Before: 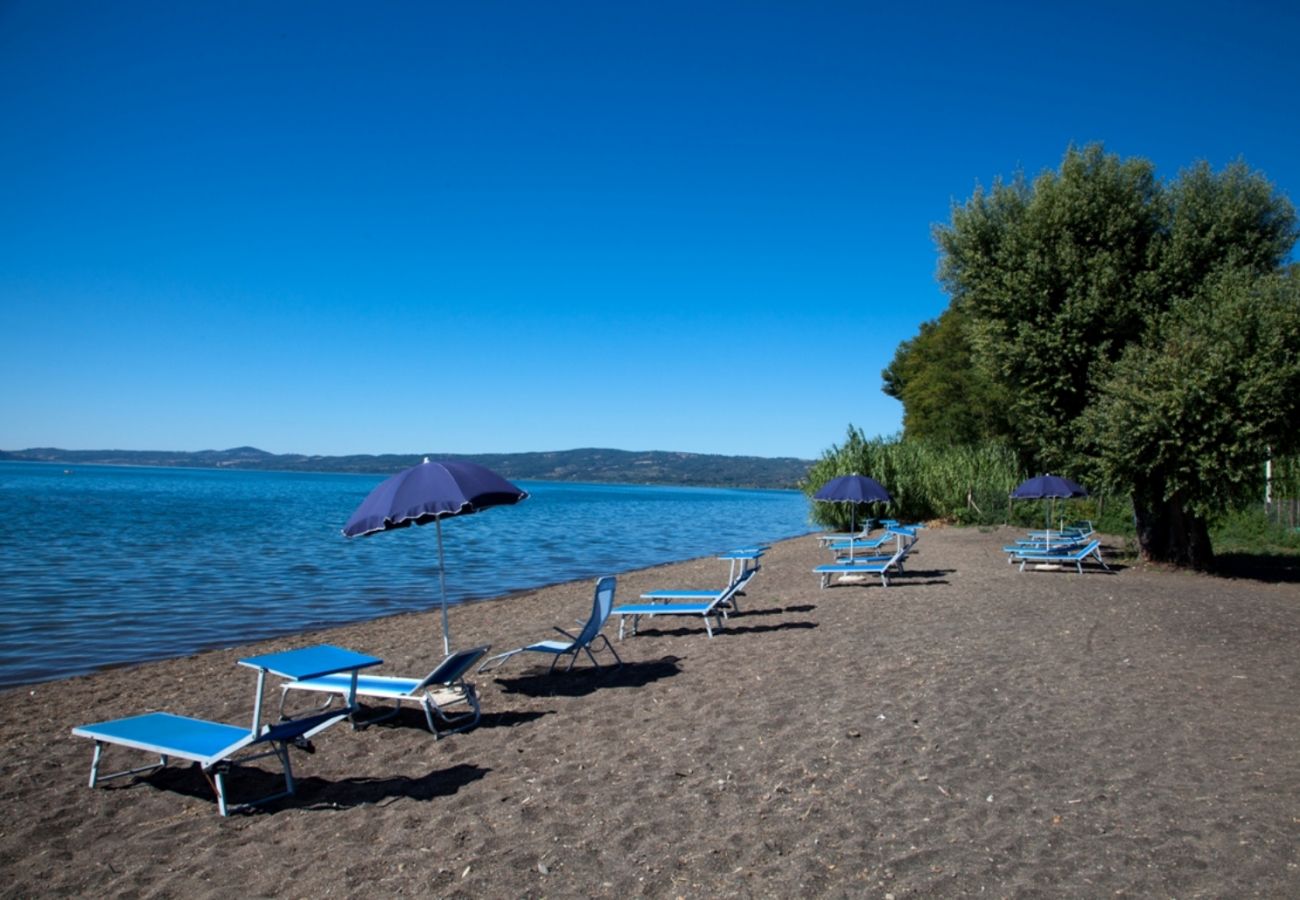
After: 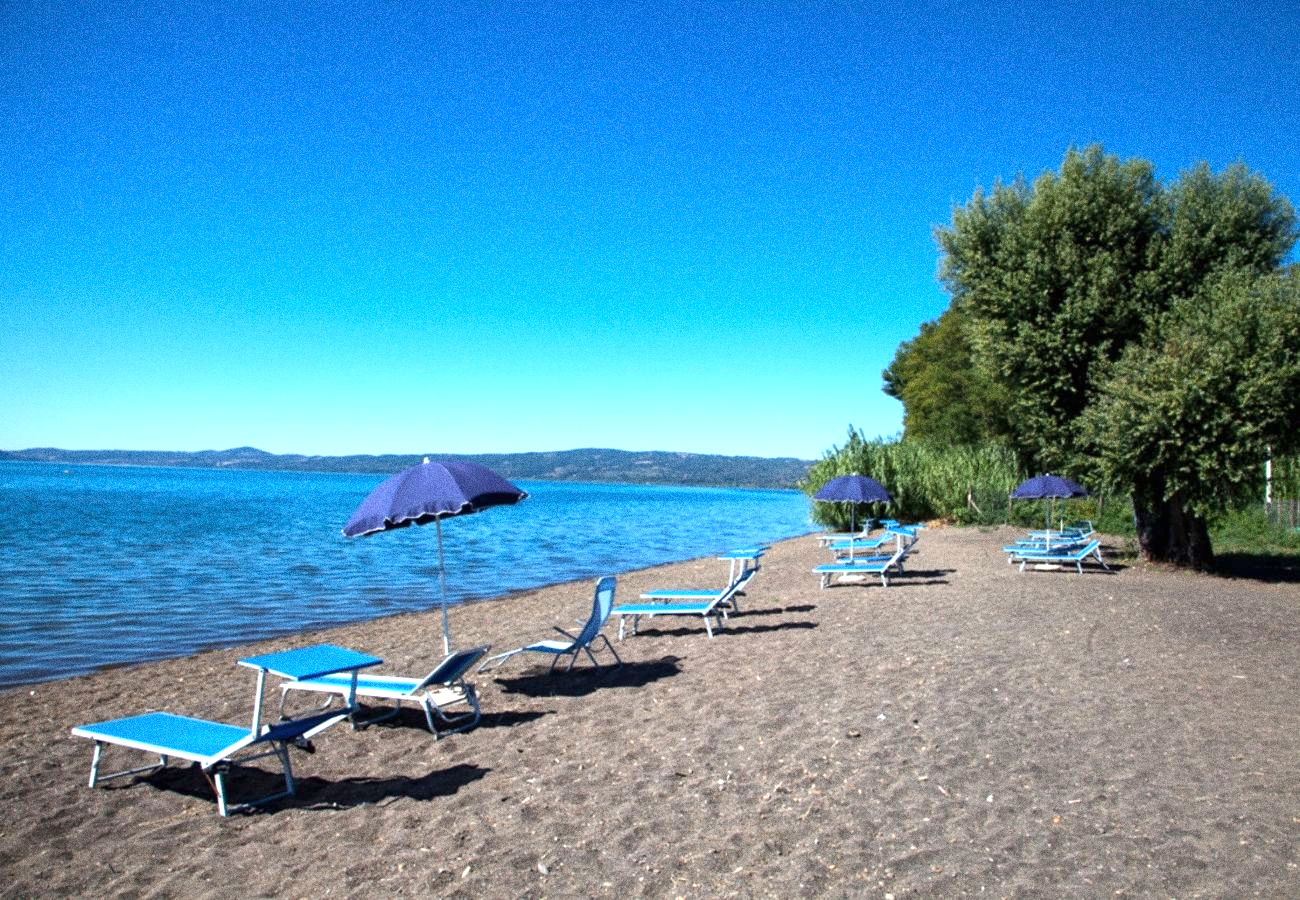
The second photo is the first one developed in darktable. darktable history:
exposure: black level correction 0, exposure 1.125 EV, compensate exposure bias true, compensate highlight preservation false
grain: coarseness 0.09 ISO, strength 40%
